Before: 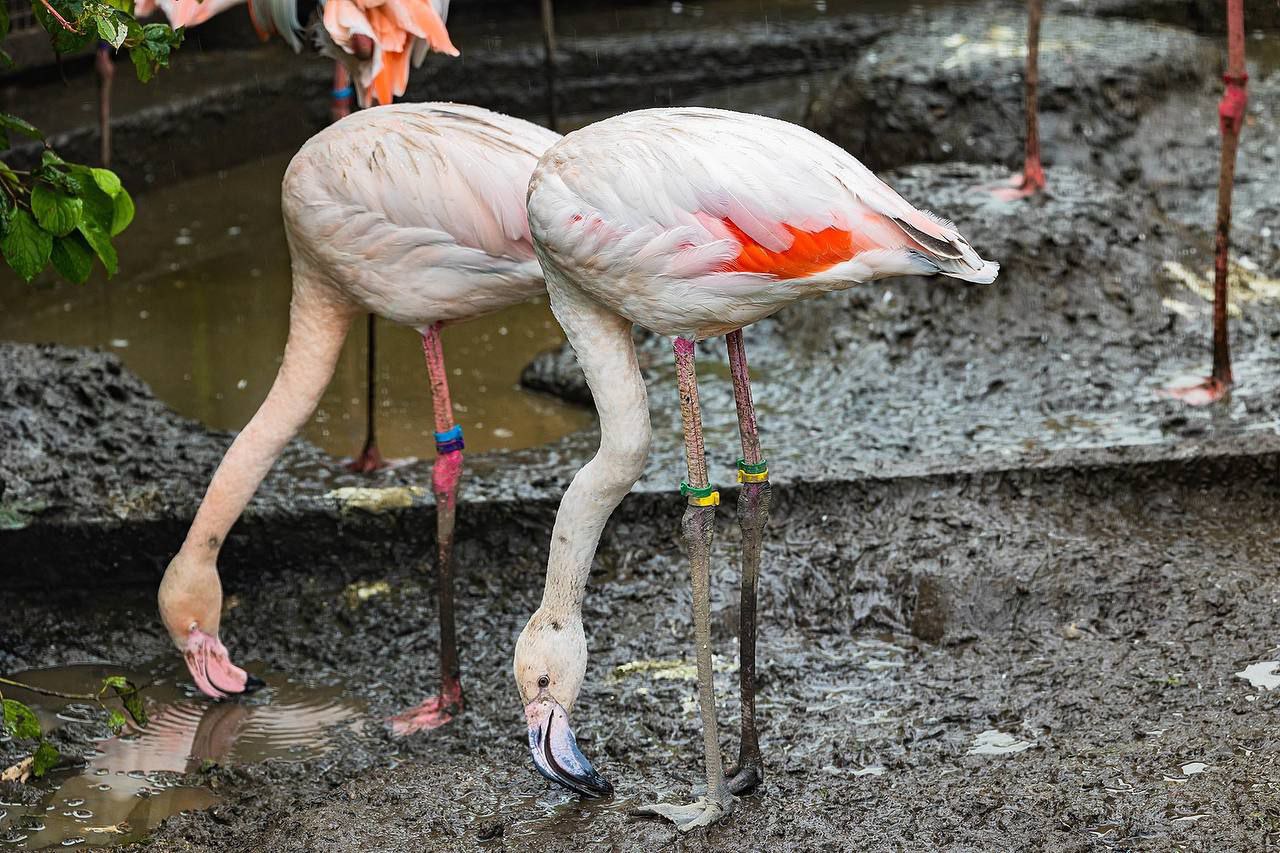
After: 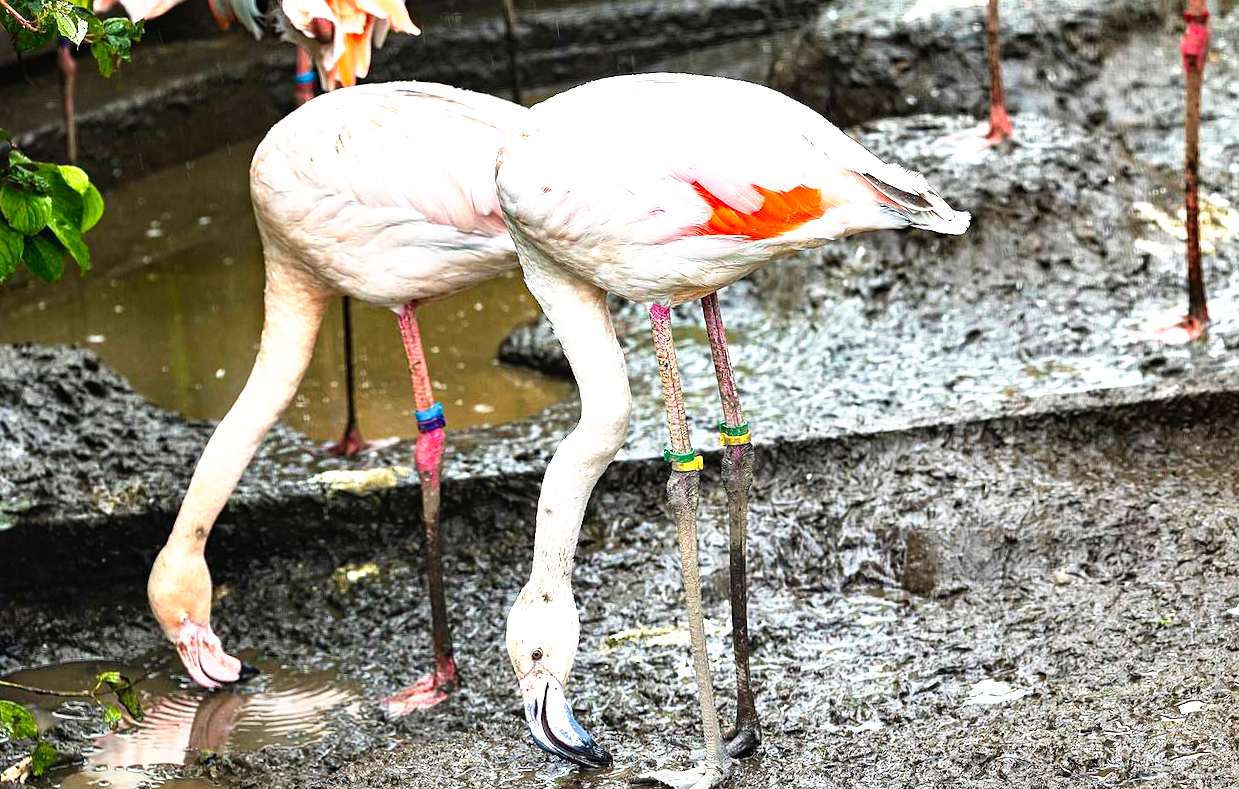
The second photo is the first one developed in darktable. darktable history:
exposure: black level correction 0, exposure 0.95 EV, compensate exposure bias true, compensate highlight preservation false
rotate and perspective: rotation -3°, crop left 0.031, crop right 0.968, crop top 0.07, crop bottom 0.93
tone curve: curves: ch0 [(0, 0) (0.003, 0.001) (0.011, 0.005) (0.025, 0.011) (0.044, 0.02) (0.069, 0.031) (0.1, 0.045) (0.136, 0.077) (0.177, 0.124) (0.224, 0.181) (0.277, 0.245) (0.335, 0.316) (0.399, 0.393) (0.468, 0.477) (0.543, 0.568) (0.623, 0.666) (0.709, 0.771) (0.801, 0.871) (0.898, 0.965) (1, 1)], preserve colors none
